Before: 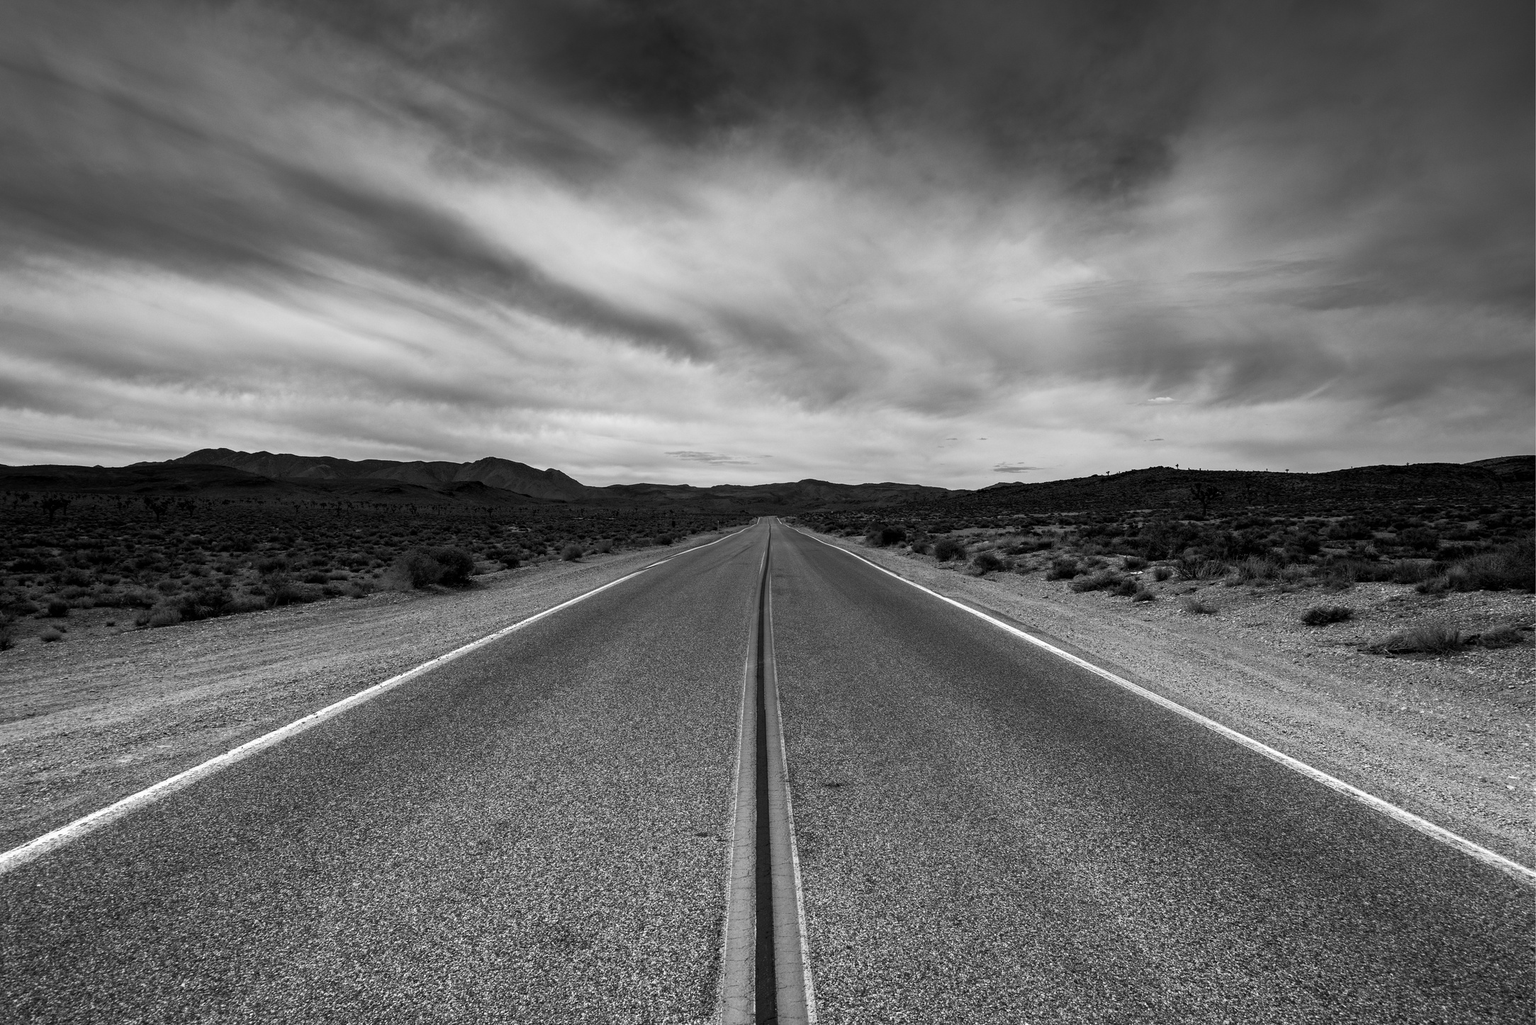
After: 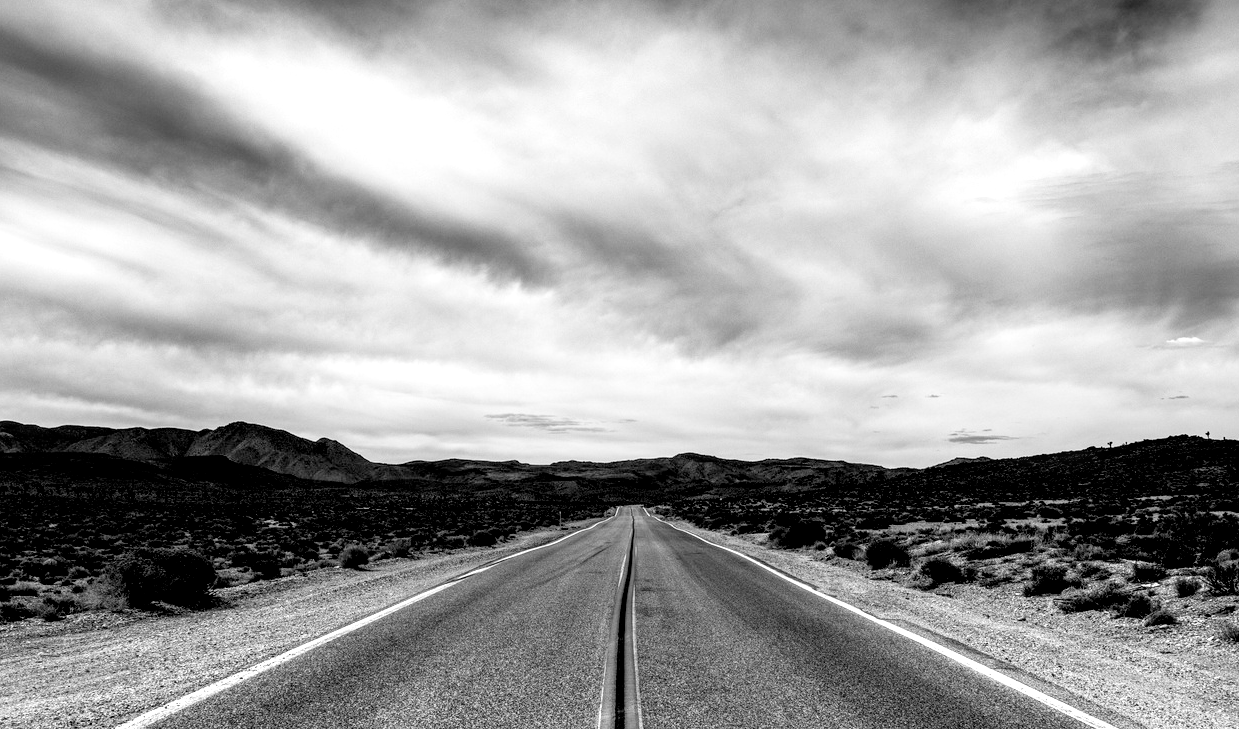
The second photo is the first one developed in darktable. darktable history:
filmic rgb: black relative exposure -3.86 EV, white relative exposure 3.48 EV, hardness 2.63, contrast 1.103
local contrast: highlights 60%, shadows 60%, detail 160%
crop: left 20.932%, top 15.471%, right 21.848%, bottom 34.081%
exposure: exposure 0.943 EV, compensate highlight preservation false
